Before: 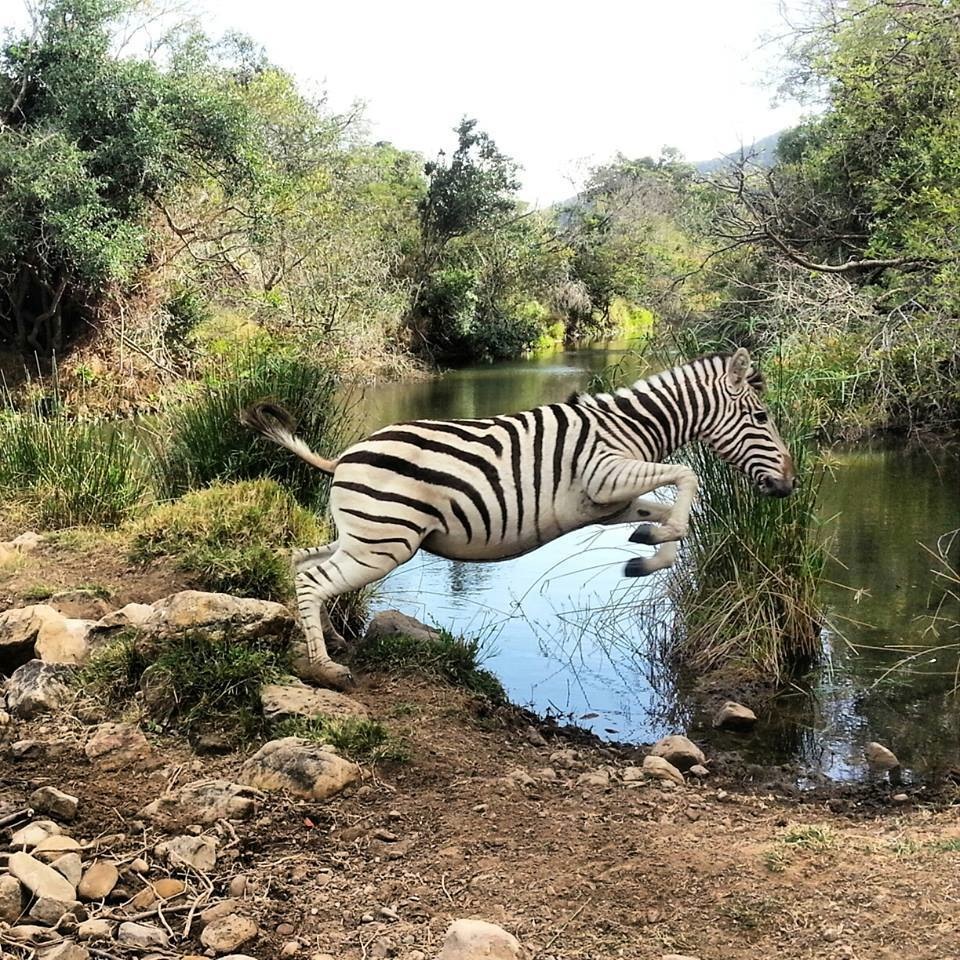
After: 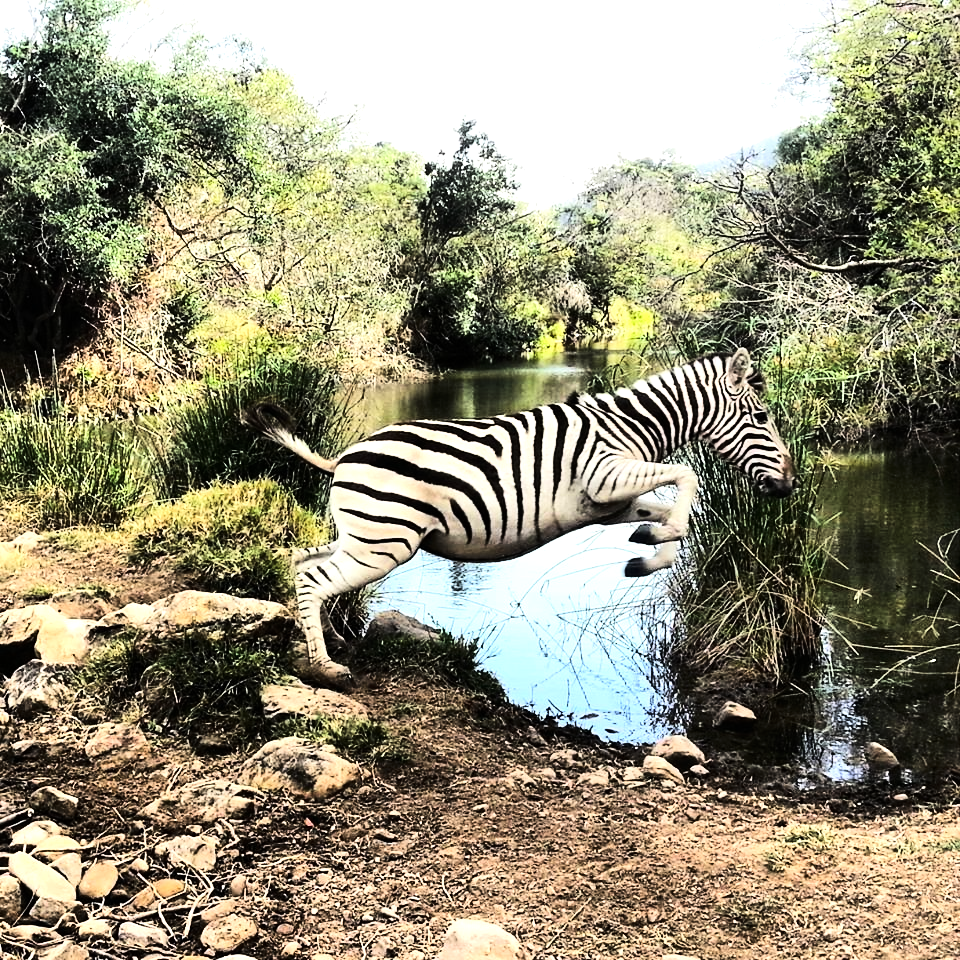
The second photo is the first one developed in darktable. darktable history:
tone equalizer: -8 EV -0.75 EV, -7 EV -0.7 EV, -6 EV -0.6 EV, -5 EV -0.4 EV, -3 EV 0.4 EV, -2 EV 0.6 EV, -1 EV 0.7 EV, +0 EV 0.75 EV, edges refinement/feathering 500, mask exposure compensation -1.57 EV, preserve details no
tone curve: curves: ch0 [(0, 0) (0.195, 0.109) (0.751, 0.848) (1, 1)], color space Lab, linked channels, preserve colors none
